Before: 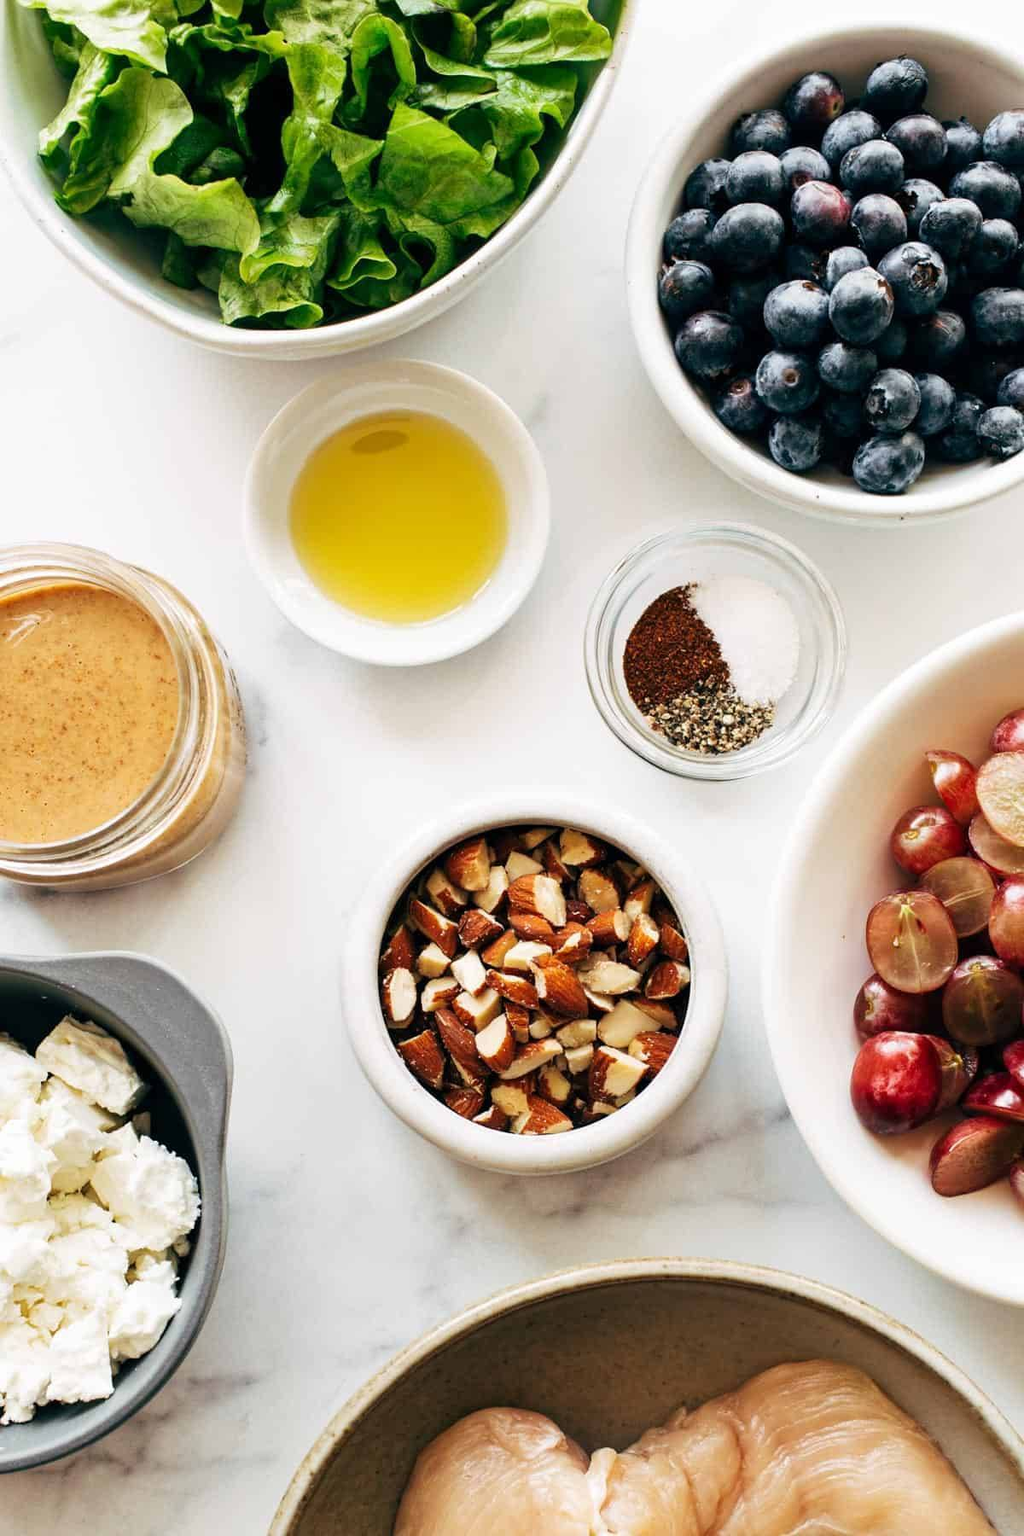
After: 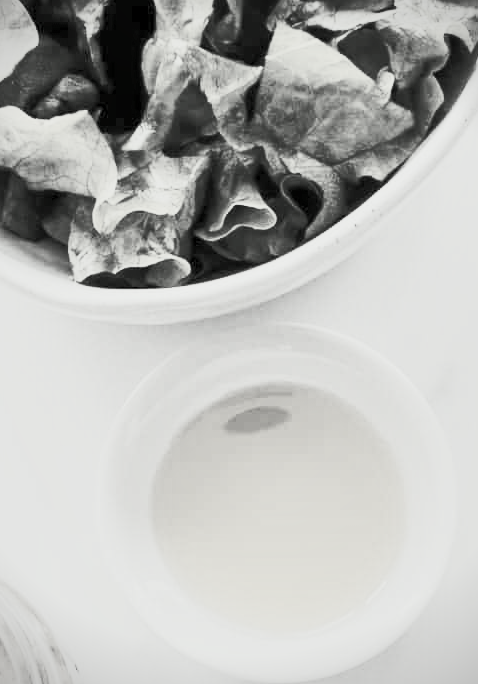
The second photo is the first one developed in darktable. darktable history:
local contrast: mode bilateral grid, contrast 20, coarseness 49, detail 132%, midtone range 0.2
tone curve: curves: ch0 [(0, 0.014) (0.036, 0.047) (0.15, 0.156) (0.27, 0.258) (0.511, 0.506) (0.761, 0.741) (1, 0.919)]; ch1 [(0, 0) (0.179, 0.173) (0.322, 0.32) (0.429, 0.431) (0.502, 0.5) (0.519, 0.522) (0.562, 0.575) (0.631, 0.65) (0.72, 0.692) (1, 1)]; ch2 [(0, 0) (0.29, 0.295) (0.404, 0.436) (0.497, 0.498) (0.533, 0.556) (0.599, 0.607) (0.696, 0.707) (1, 1)], color space Lab, independent channels, preserve colors none
levels: white 99.98%, levels [0.031, 0.5, 0.969]
crop: left 15.741%, top 5.452%, right 44.41%, bottom 56.52%
shadows and highlights: on, module defaults
vignetting: fall-off start 91.54%
exposure: exposure 0.237 EV, compensate highlight preservation false
contrast brightness saturation: contrast 0.544, brightness 0.483, saturation -0.984
